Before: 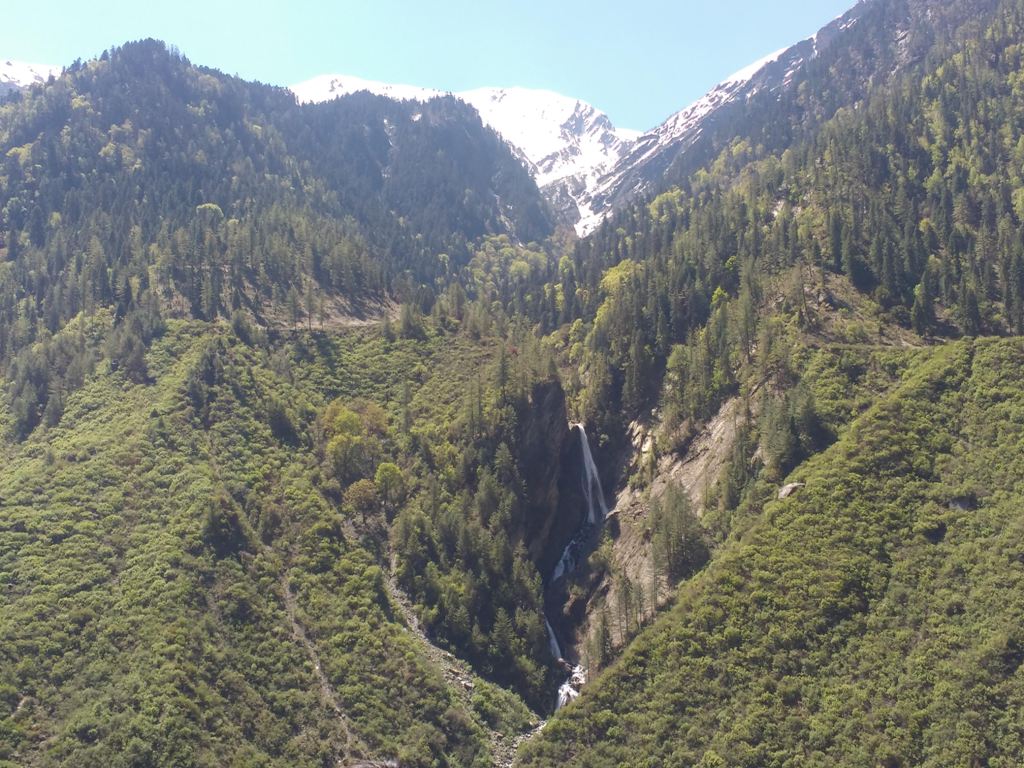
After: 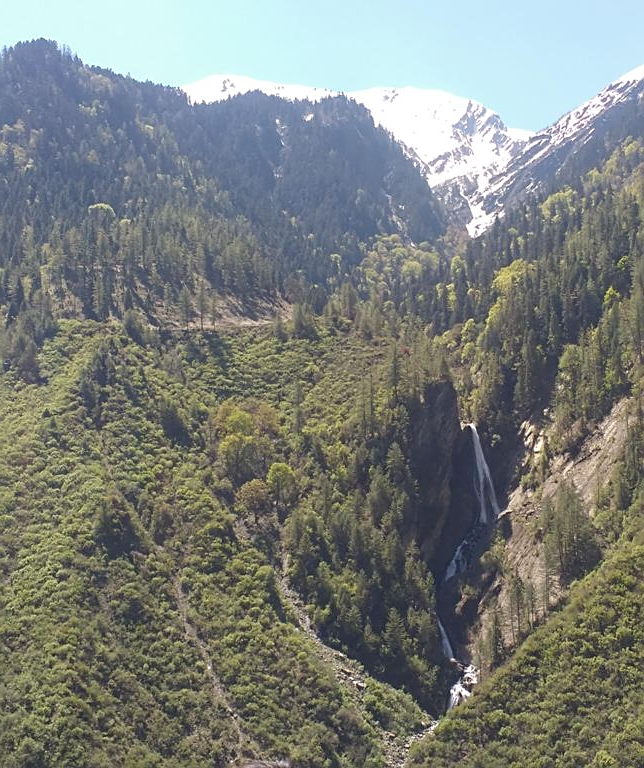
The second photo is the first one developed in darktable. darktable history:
sharpen: on, module defaults
crop: left 10.619%, right 26.421%
